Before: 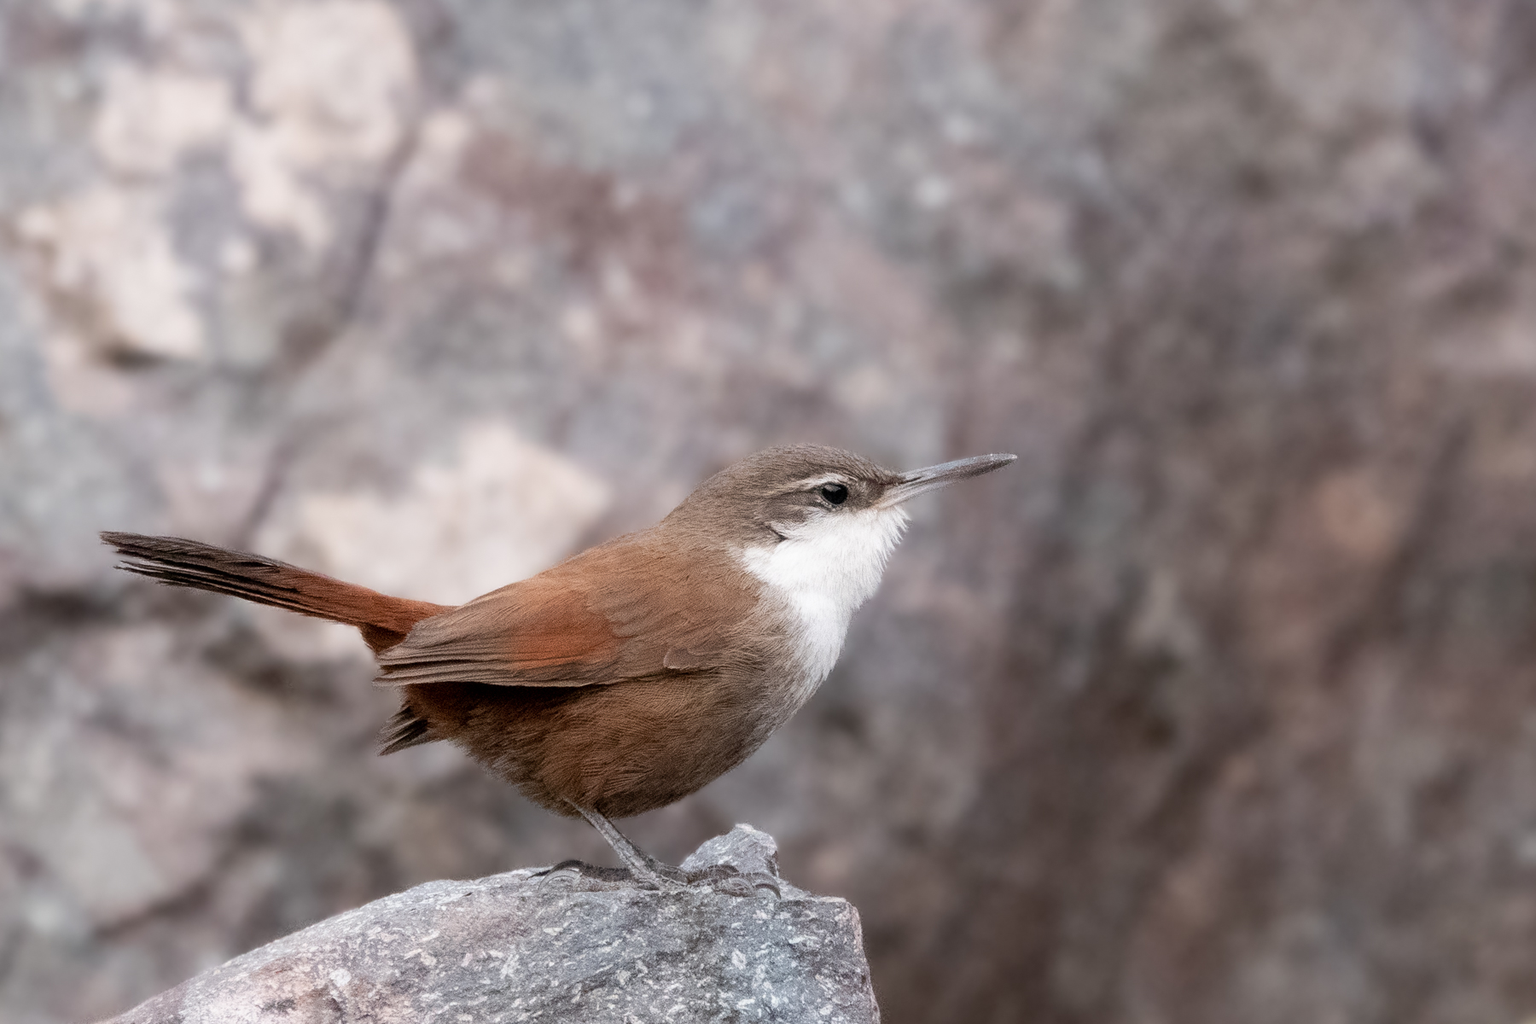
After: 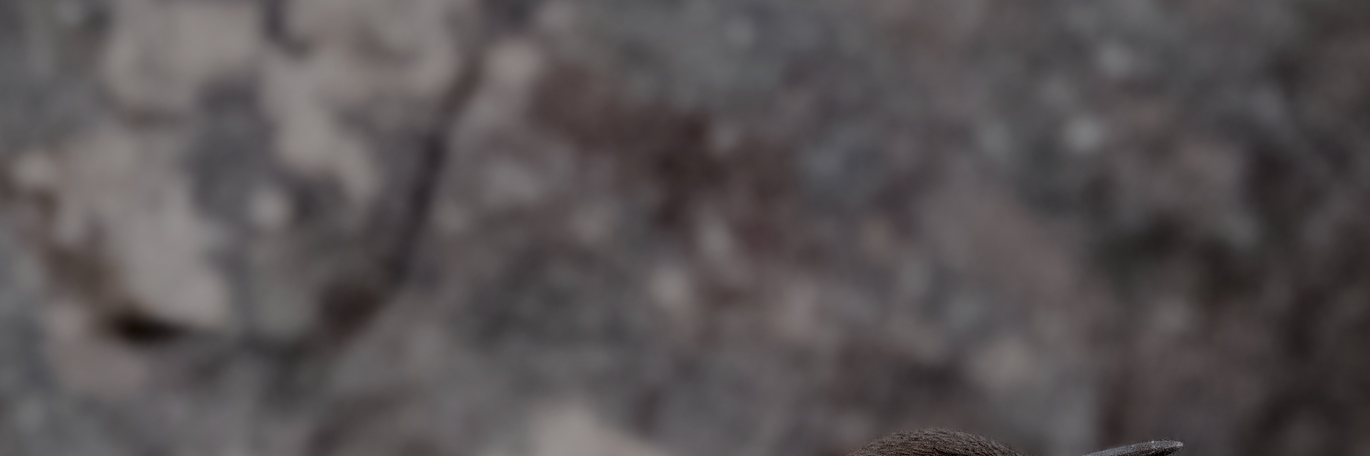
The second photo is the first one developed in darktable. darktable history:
exposure: exposure -1.958 EV, compensate exposure bias true, compensate highlight preservation false
crop: left 0.554%, top 7.63%, right 23.288%, bottom 54.334%
local contrast: highlights 79%, shadows 56%, detail 175%, midtone range 0.434
